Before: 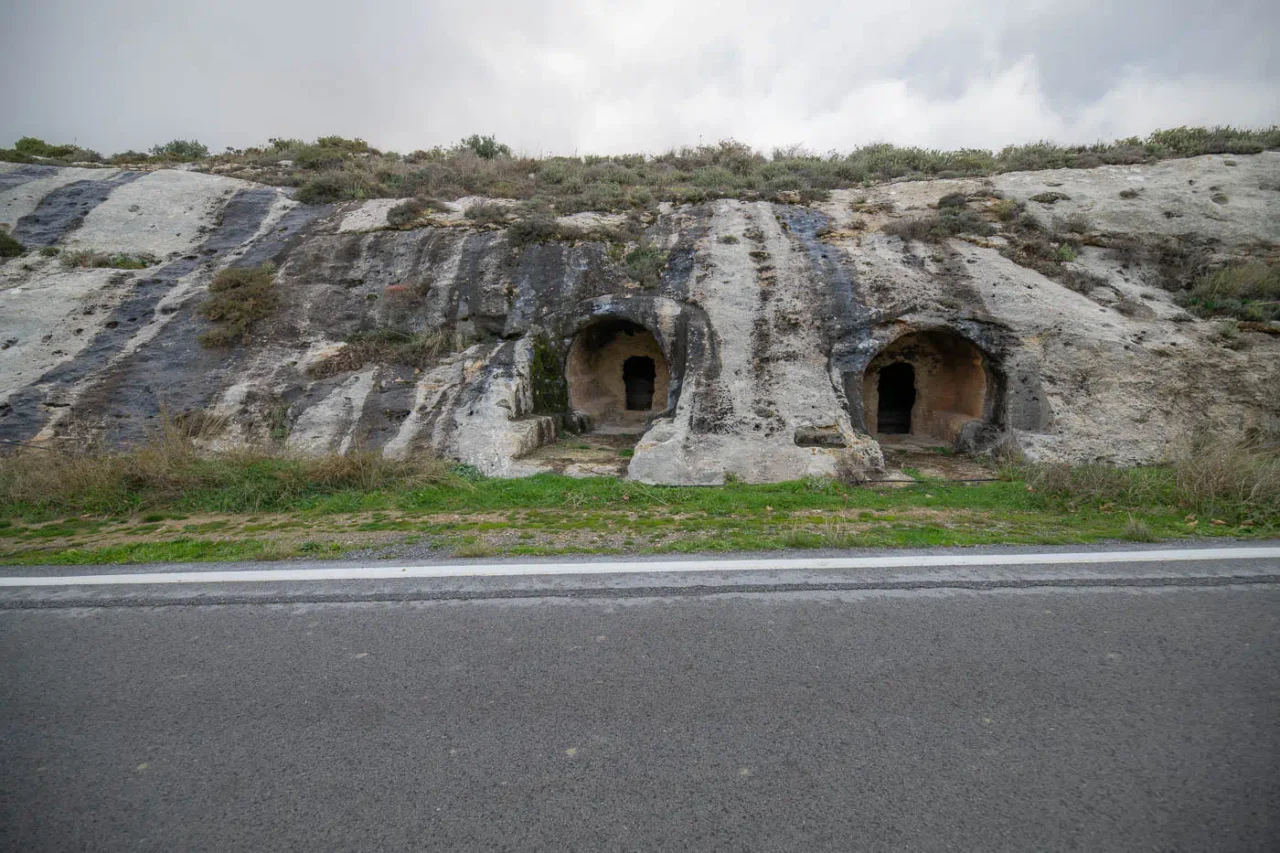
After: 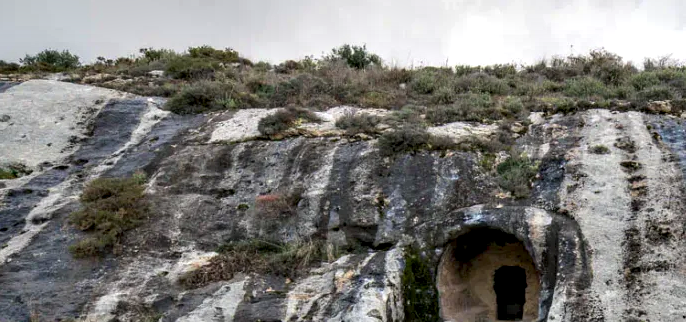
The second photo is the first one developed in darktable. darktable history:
crop: left 10.121%, top 10.631%, right 36.218%, bottom 51.526%
contrast equalizer: octaves 7, y [[0.6 ×6], [0.55 ×6], [0 ×6], [0 ×6], [0 ×6]]
